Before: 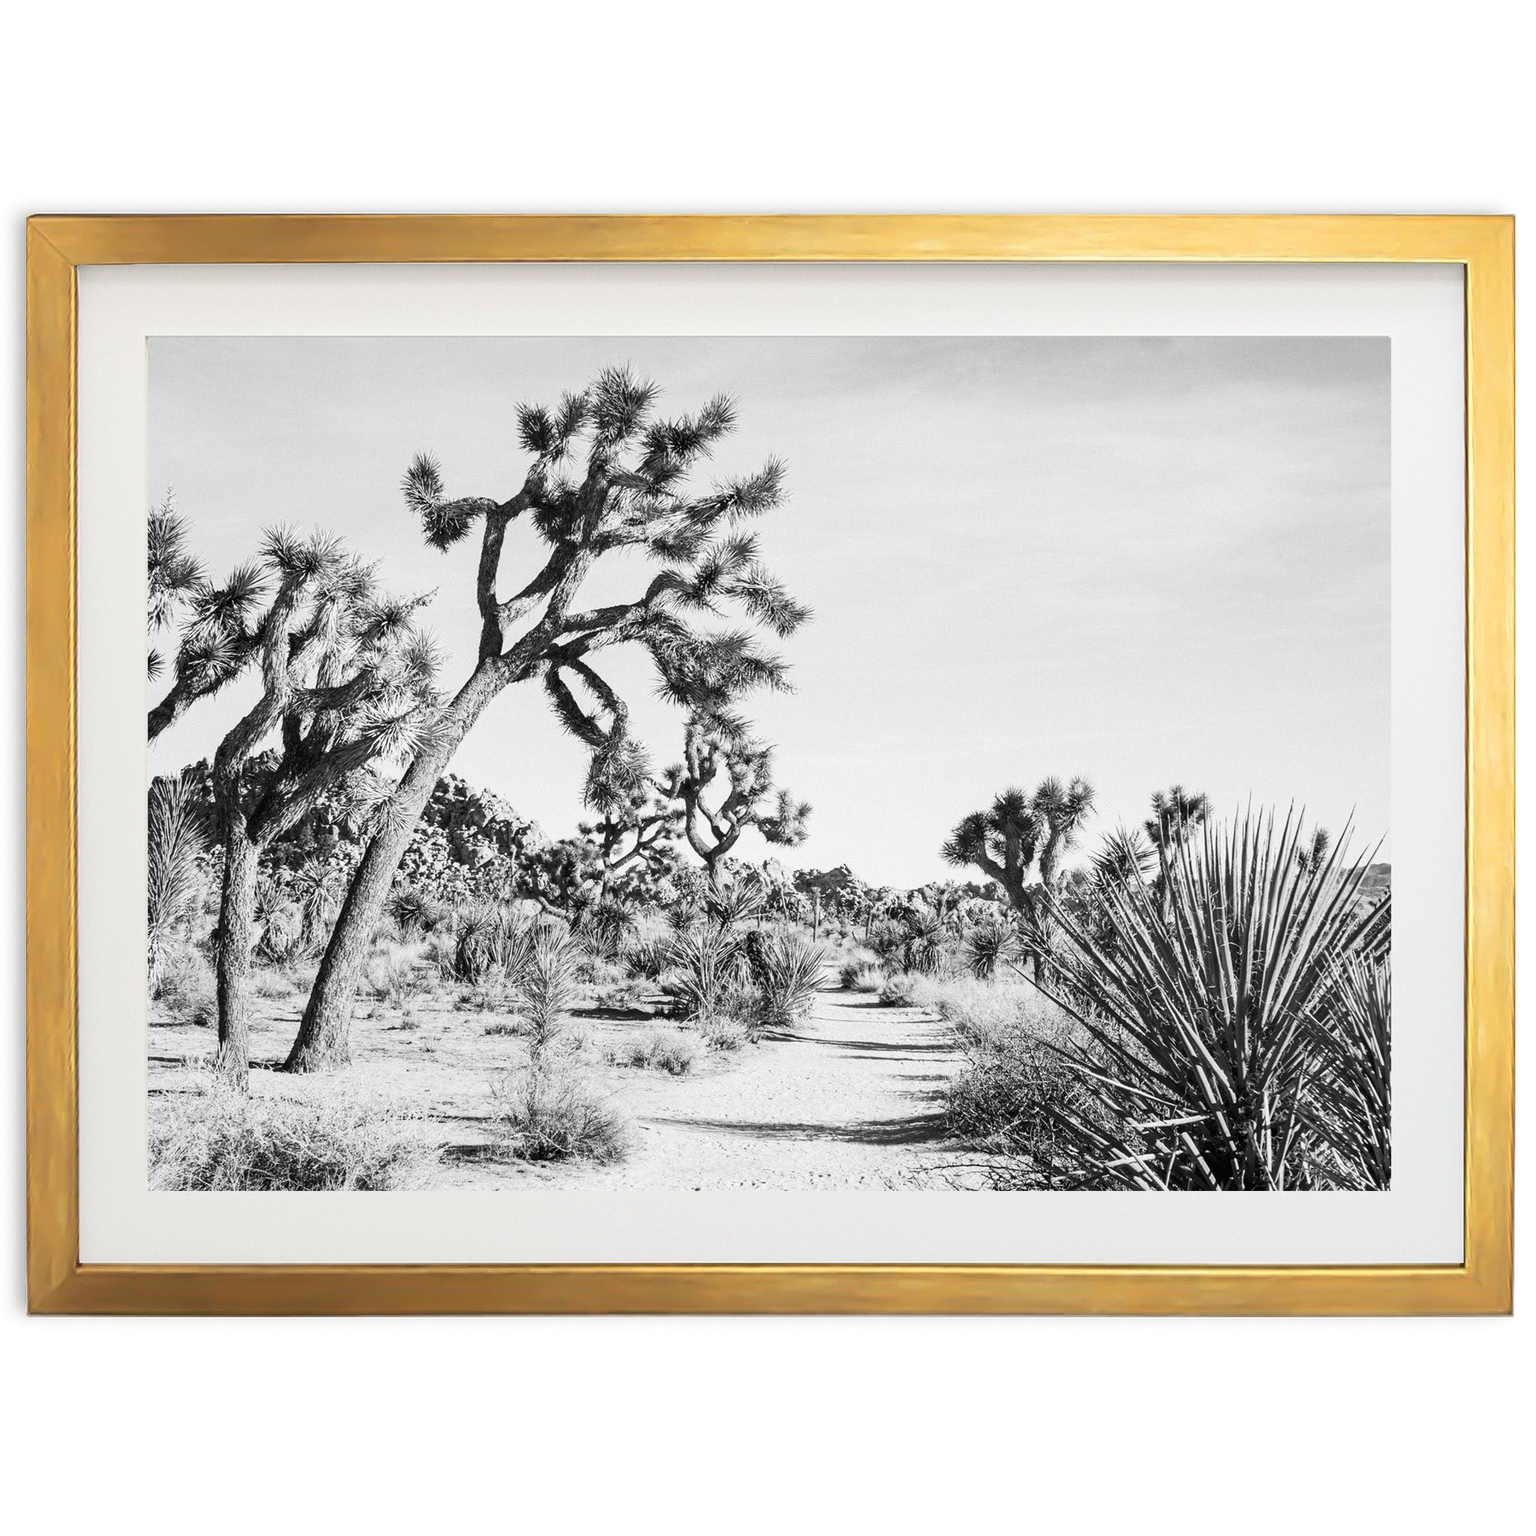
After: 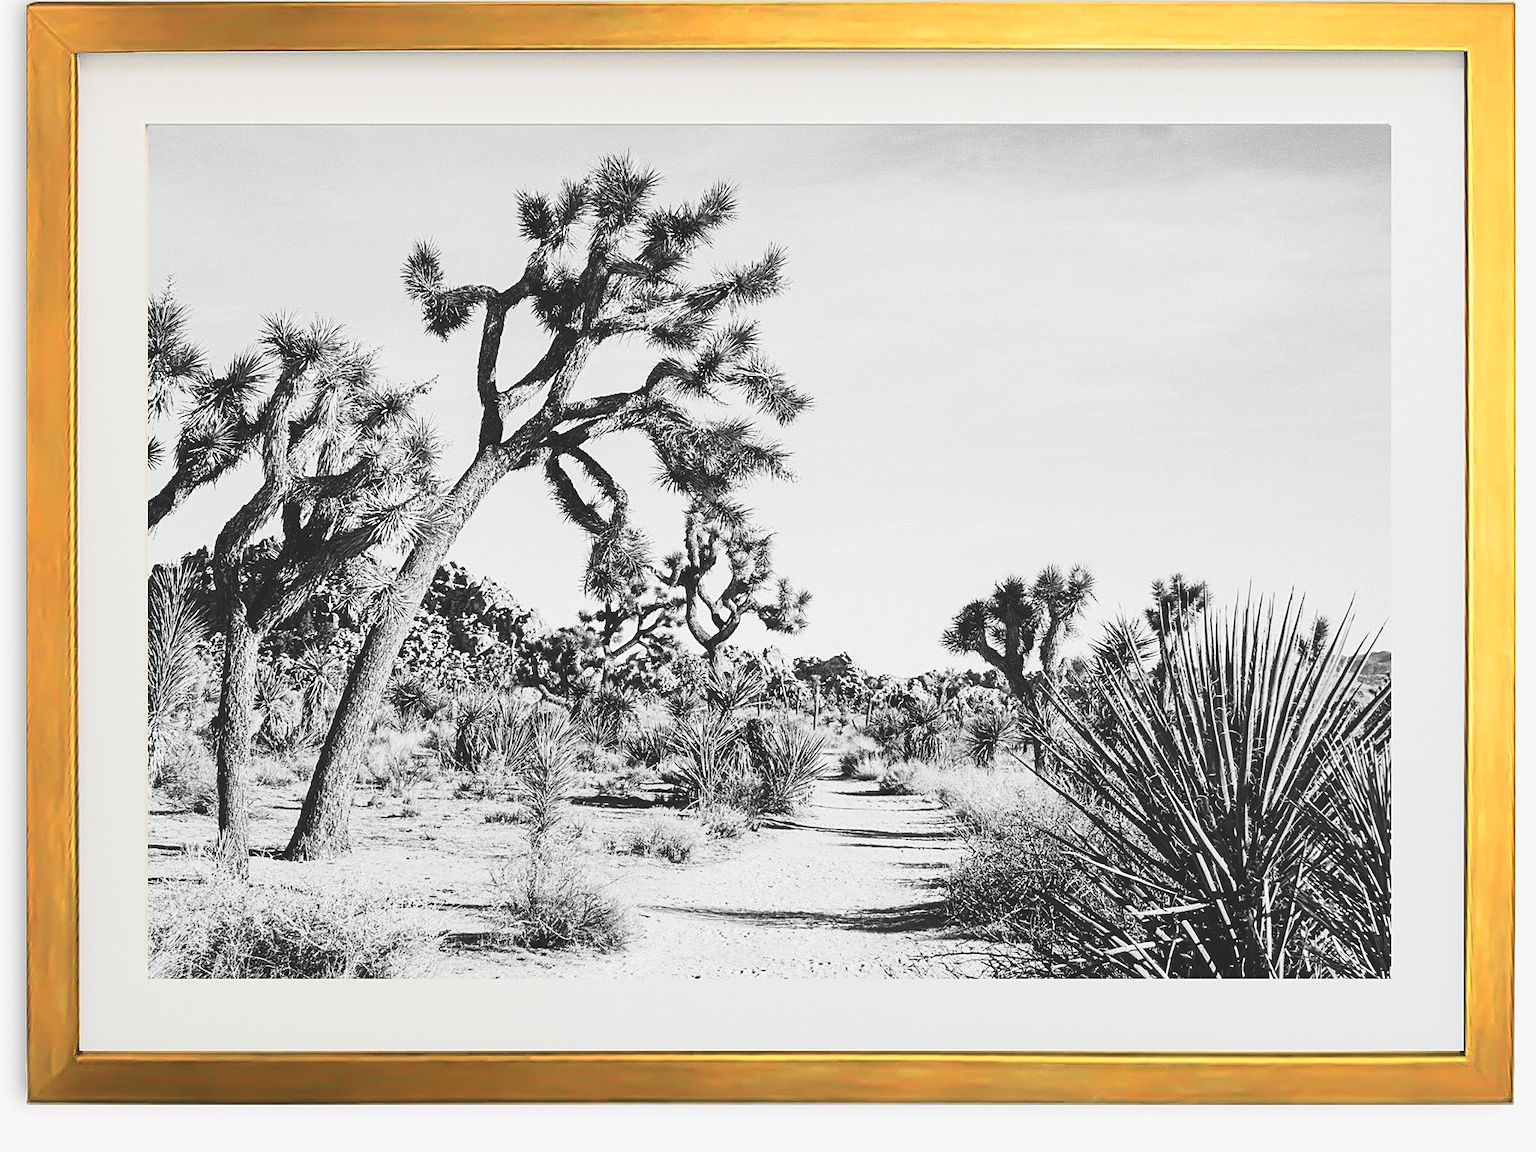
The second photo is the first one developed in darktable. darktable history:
exposure: exposure -0.072 EV, compensate highlight preservation false
crop: top 13.819%, bottom 11.169%
rgb curve: curves: ch0 [(0, 0.186) (0.314, 0.284) (0.775, 0.708) (1, 1)], compensate middle gray true, preserve colors none
tone curve: curves: ch0 [(0, 0.012) (0.037, 0.03) (0.123, 0.092) (0.19, 0.157) (0.269, 0.27) (0.48, 0.57) (0.595, 0.695) (0.718, 0.823) (0.855, 0.913) (1, 0.982)]; ch1 [(0, 0) (0.243, 0.245) (0.422, 0.415) (0.493, 0.495) (0.508, 0.506) (0.536, 0.542) (0.569, 0.611) (0.611, 0.662) (0.769, 0.807) (1, 1)]; ch2 [(0, 0) (0.249, 0.216) (0.349, 0.321) (0.424, 0.442) (0.476, 0.483) (0.498, 0.499) (0.517, 0.519) (0.532, 0.56) (0.569, 0.624) (0.614, 0.667) (0.706, 0.757) (0.808, 0.809) (0.991, 0.968)], color space Lab, independent channels, preserve colors none
sharpen: on, module defaults
